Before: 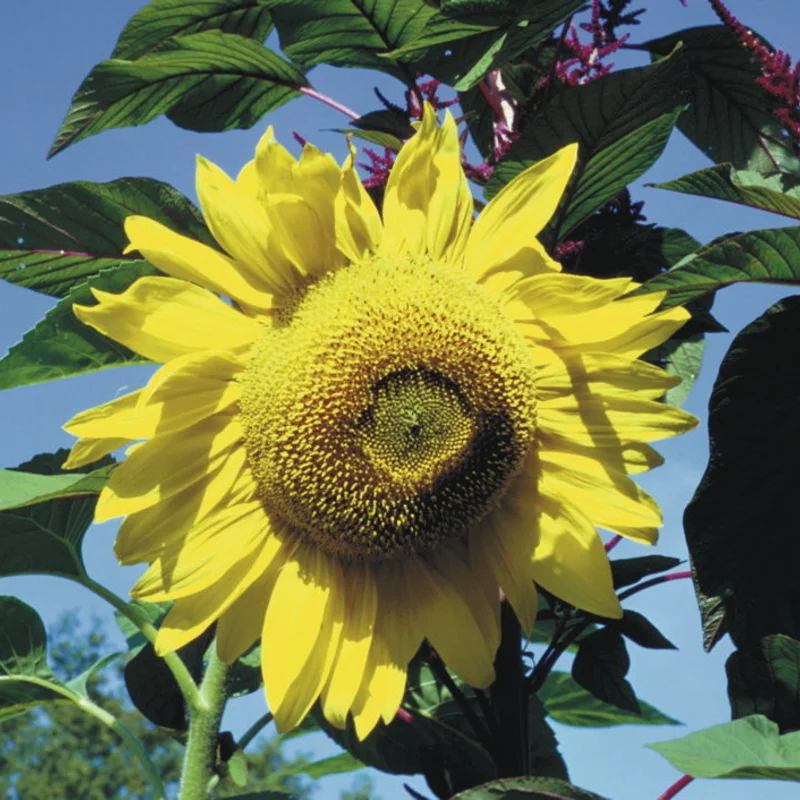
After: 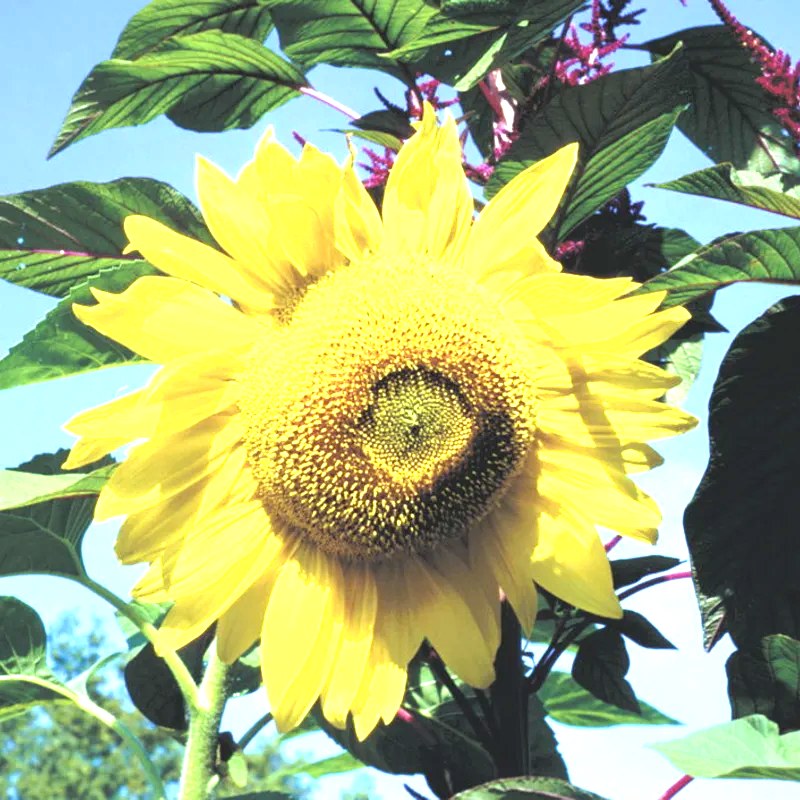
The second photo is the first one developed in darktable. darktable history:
exposure: black level correction 0, exposure 1.706 EV, compensate highlight preservation false
